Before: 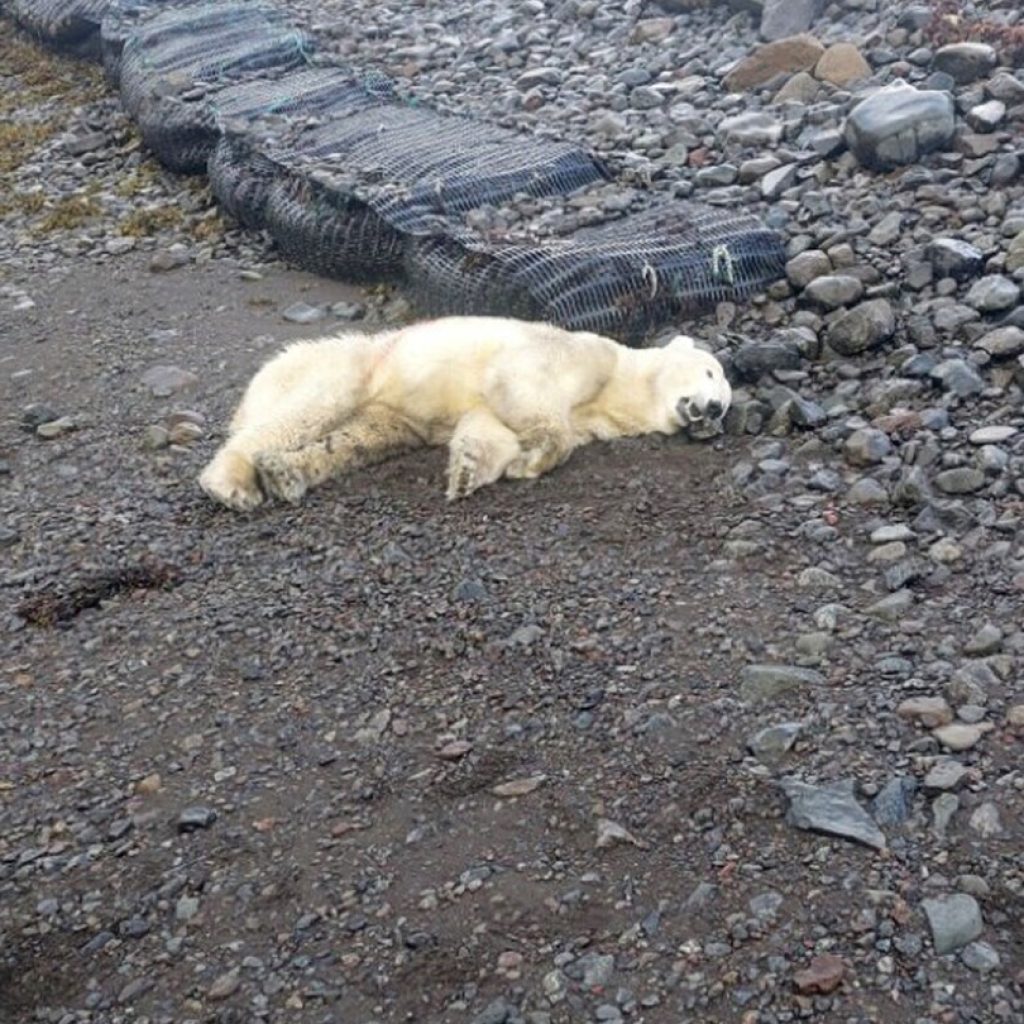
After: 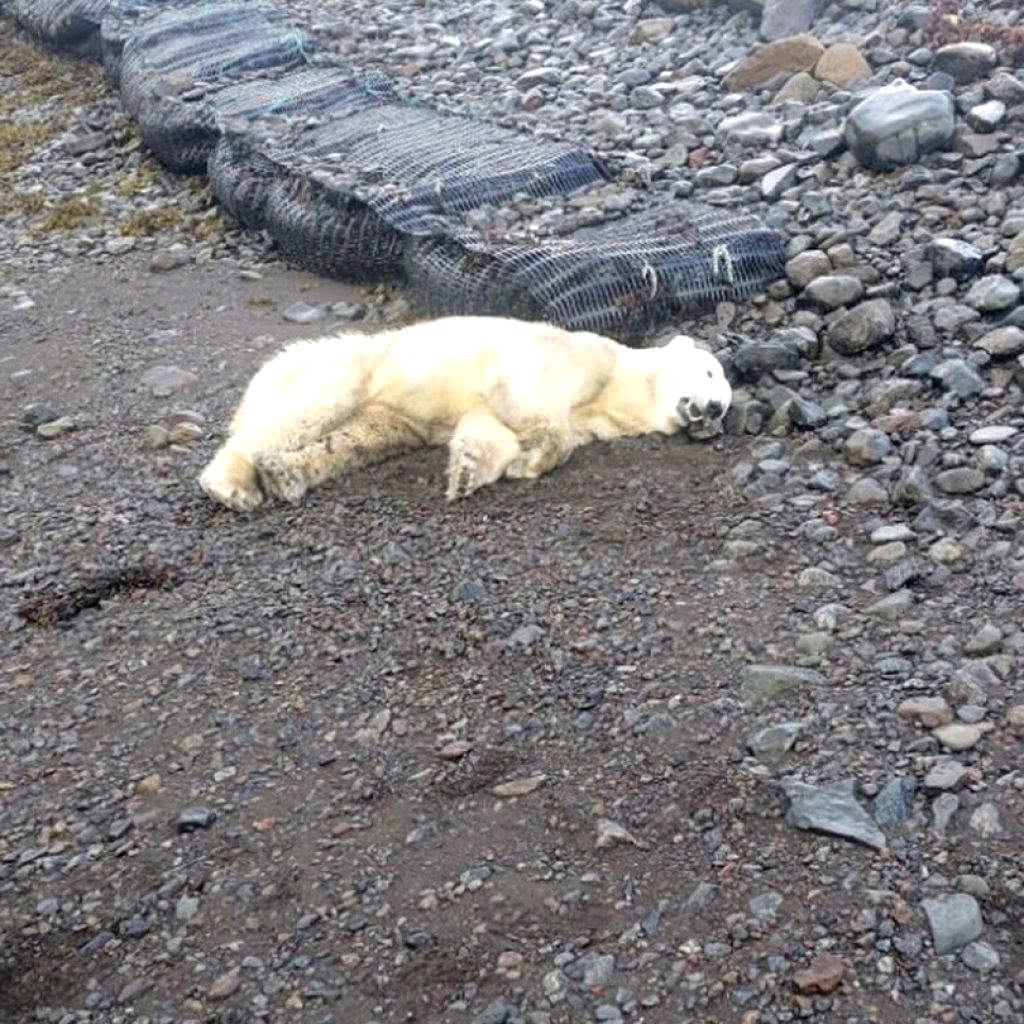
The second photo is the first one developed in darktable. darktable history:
exposure: compensate highlight preservation false
tone equalizer: -8 EV -0.445 EV, -7 EV -0.404 EV, -6 EV -0.296 EV, -5 EV -0.216 EV, -3 EV 0.236 EV, -2 EV 0.361 EV, -1 EV 0.367 EV, +0 EV 0.387 EV
